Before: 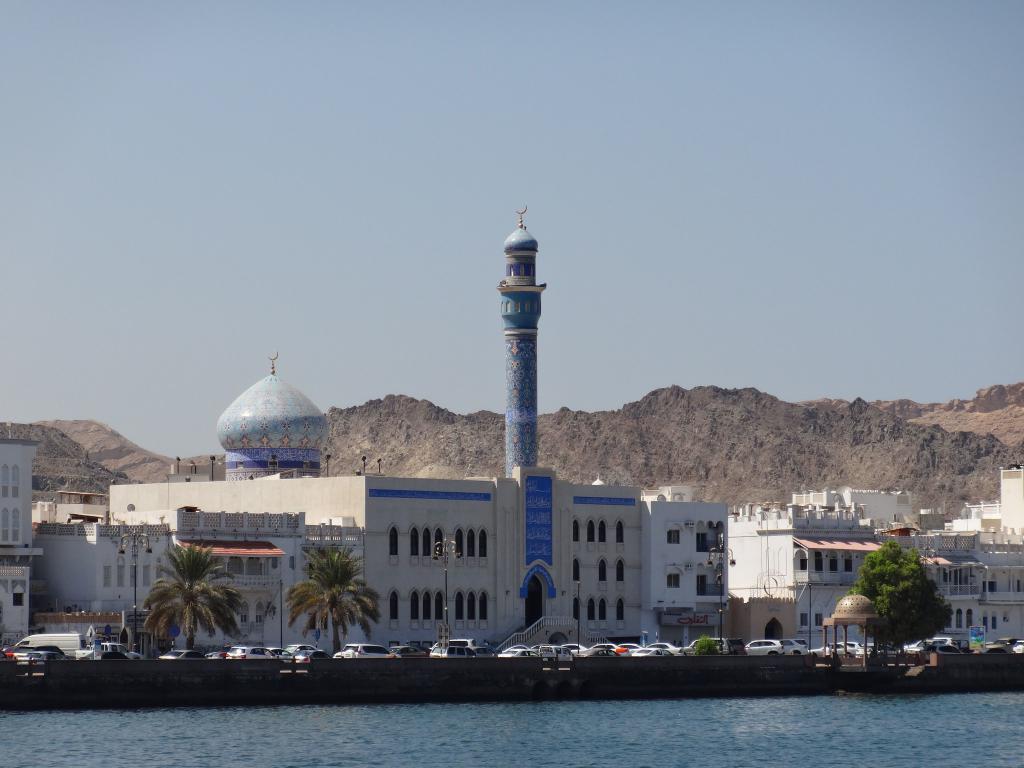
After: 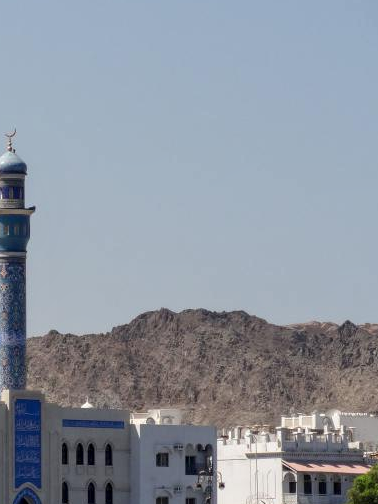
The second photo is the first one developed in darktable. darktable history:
crop and rotate: left 49.936%, top 10.094%, right 13.136%, bottom 24.256%
local contrast: on, module defaults
